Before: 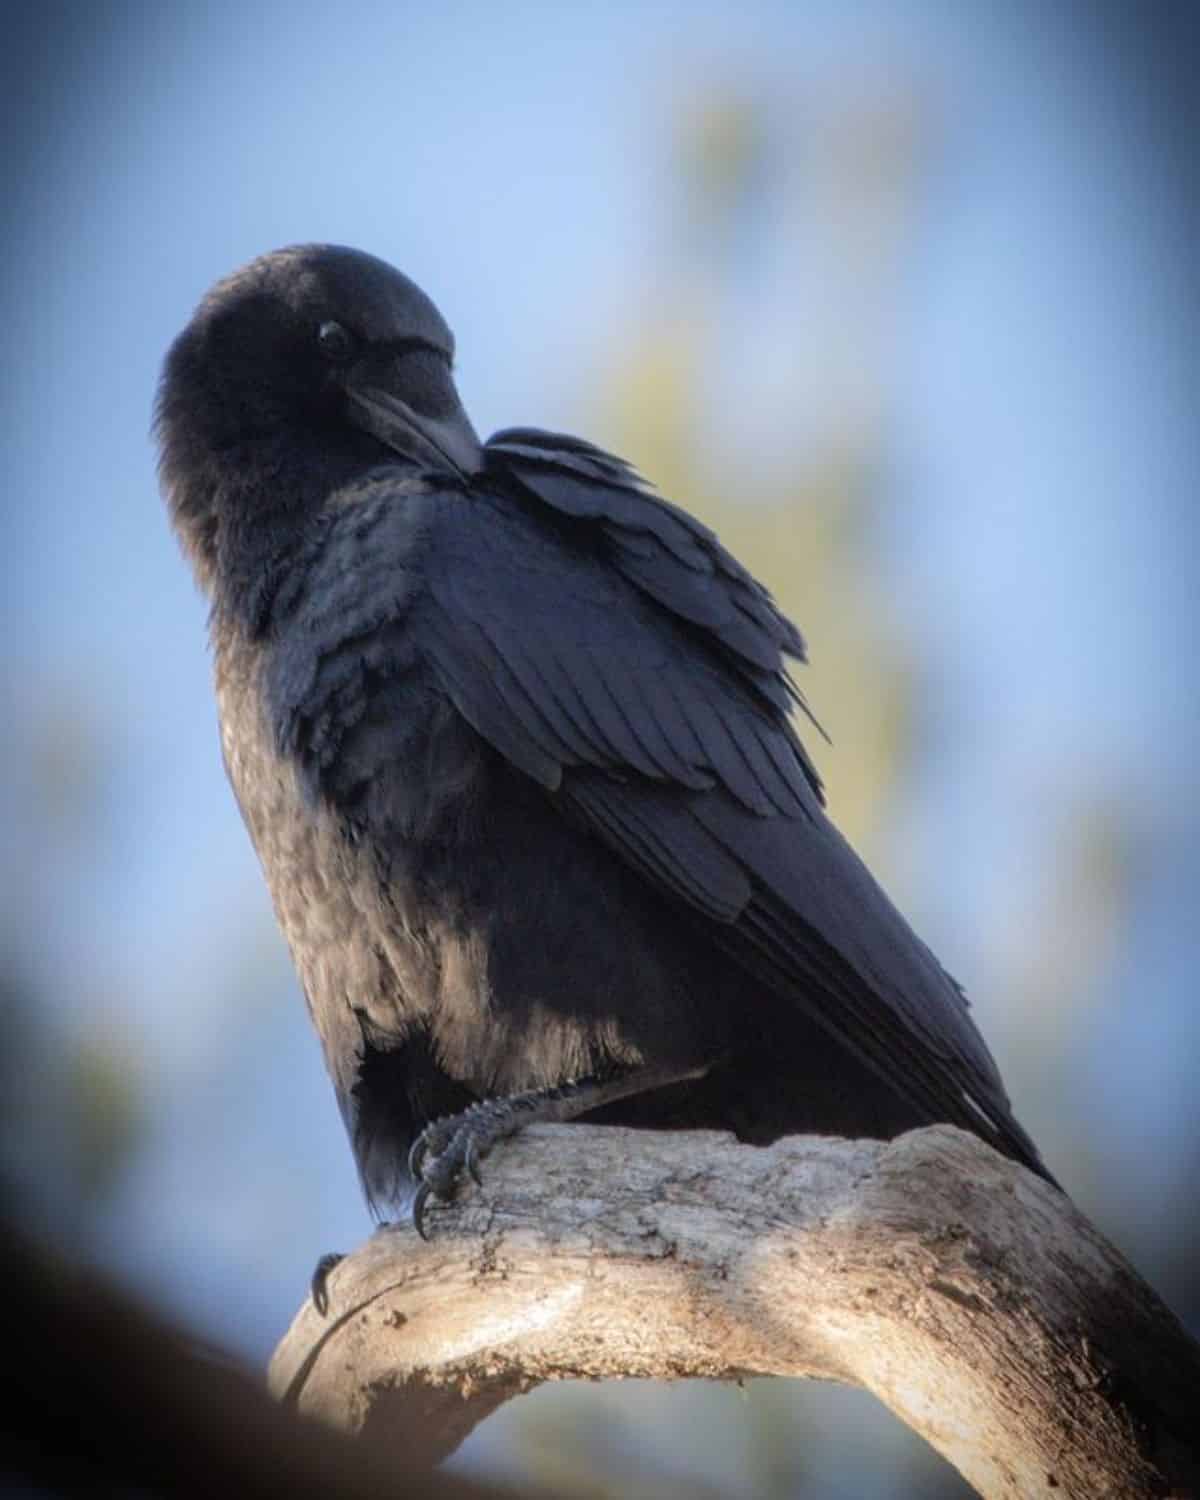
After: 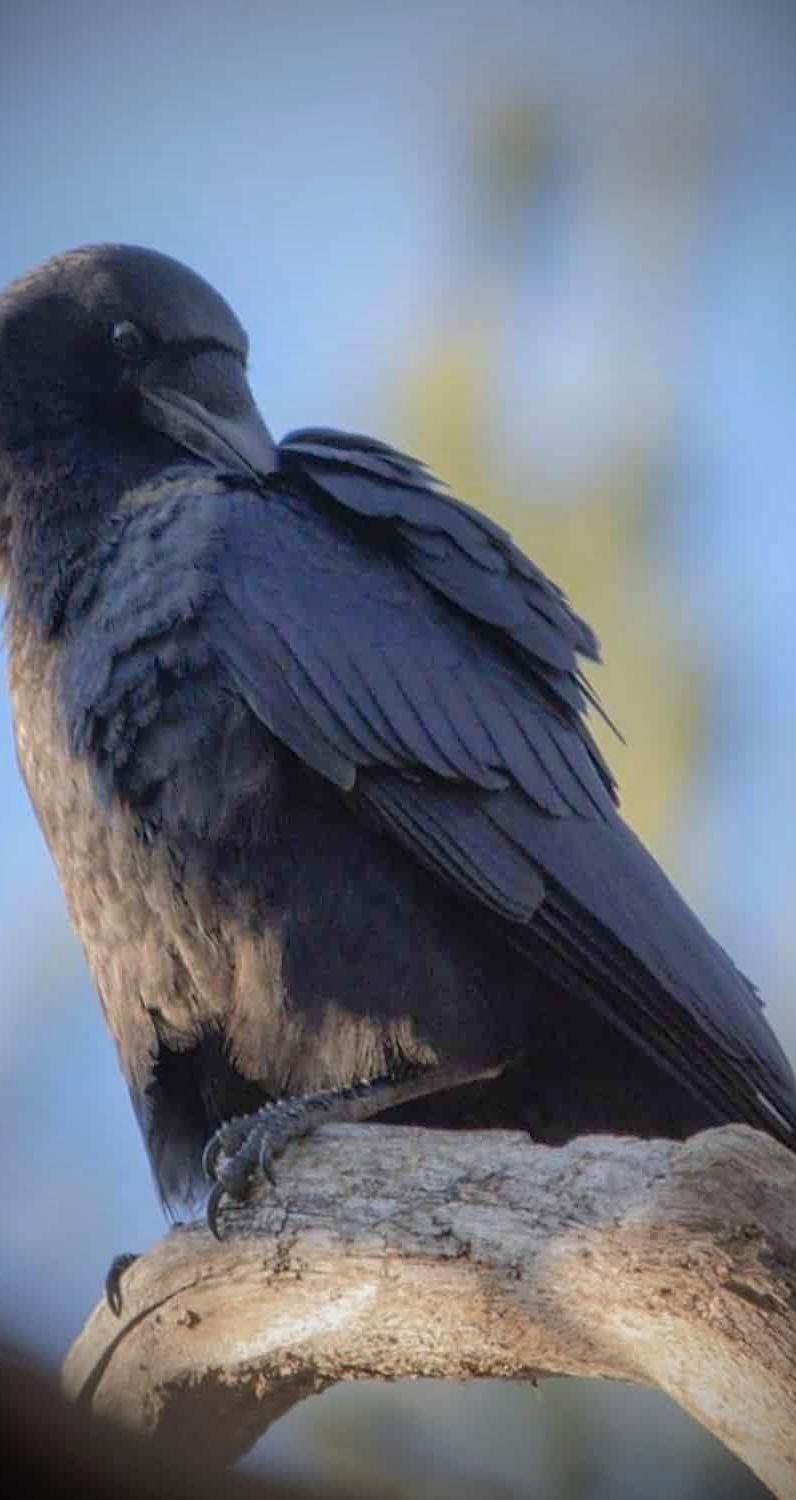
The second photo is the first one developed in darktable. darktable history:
vignetting: fall-off radius 100.9%, width/height ratio 1.344
sharpen: amount 0.202
contrast brightness saturation: contrast 0.077, saturation 0.203
crop: left 17.191%, right 16.418%
shadows and highlights: on, module defaults
